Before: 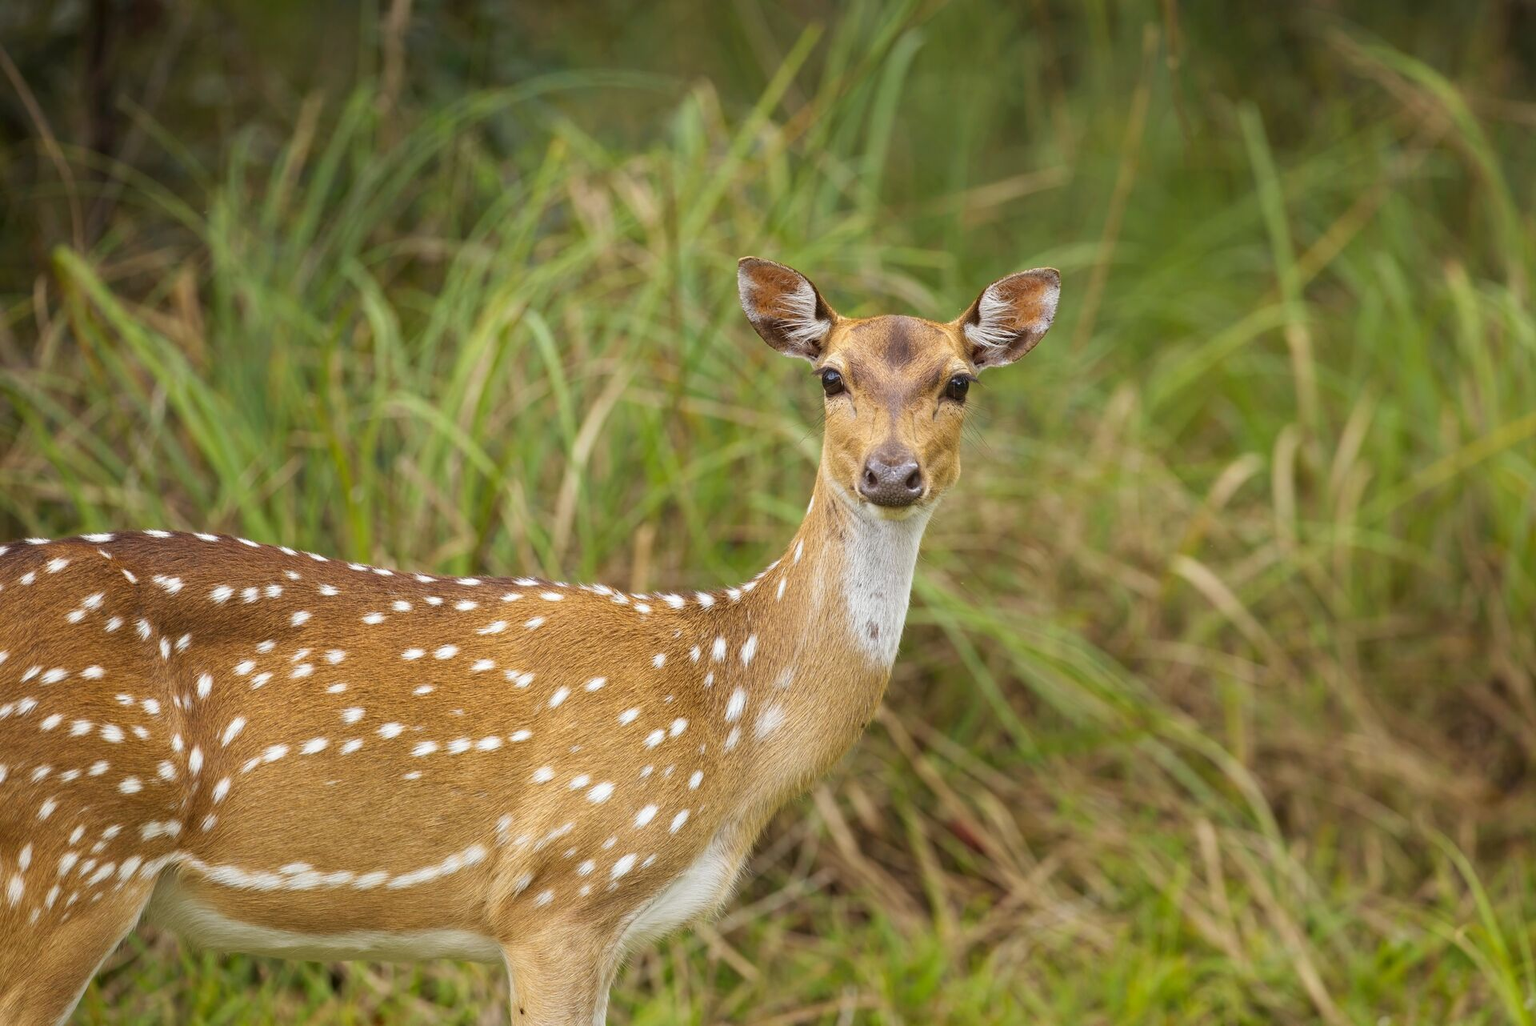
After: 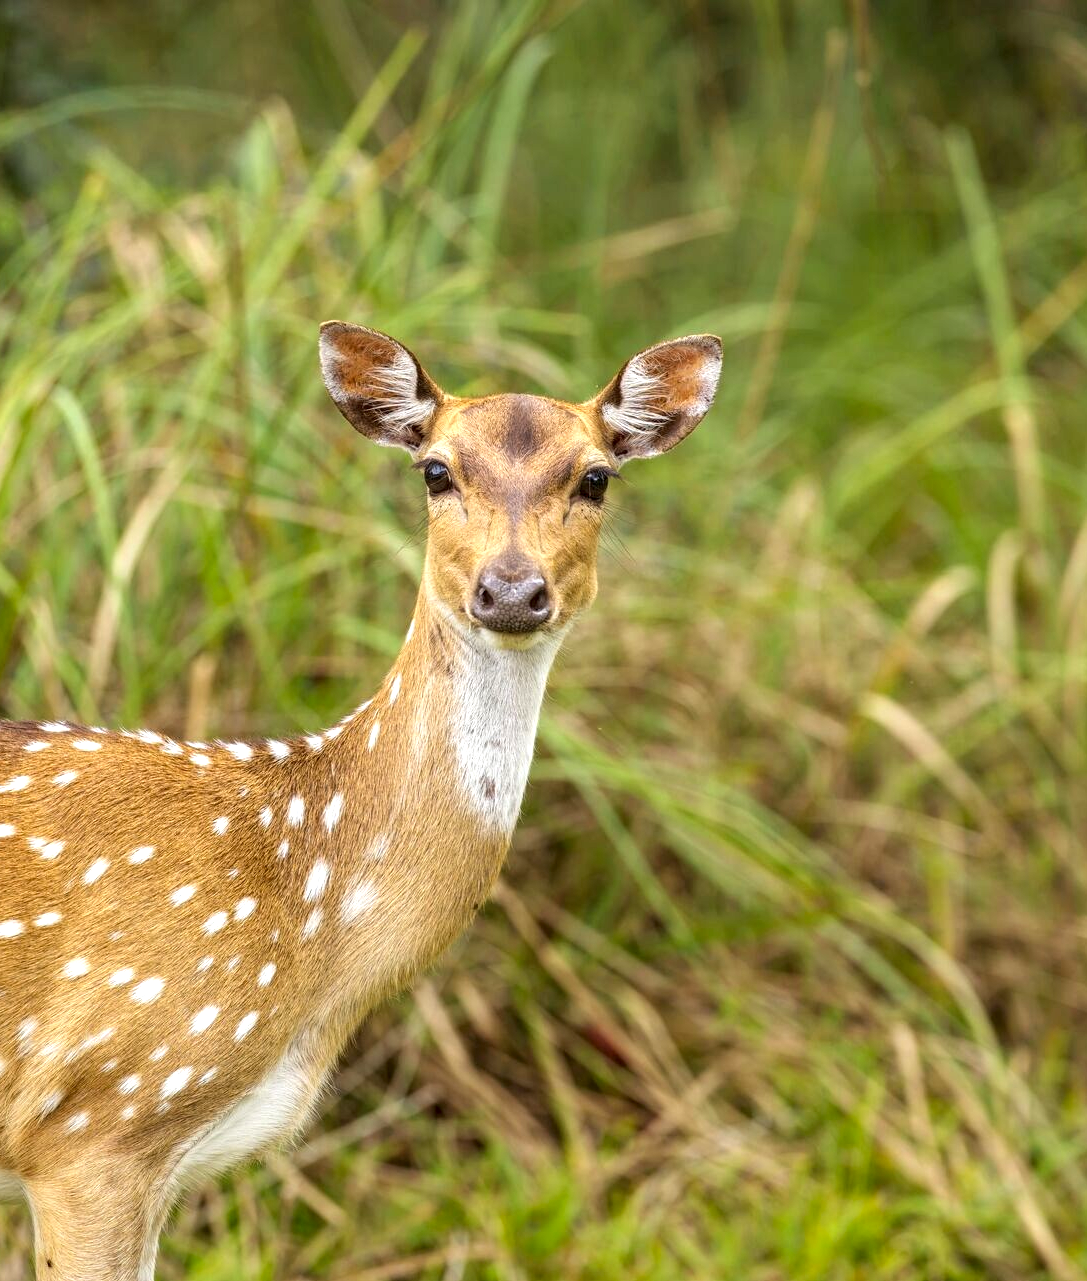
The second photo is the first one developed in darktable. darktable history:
local contrast: highlights 60%, shadows 60%, detail 160%
contrast brightness saturation: brightness 0.09, saturation 0.19
crop: left 31.458%, top 0%, right 11.876%
